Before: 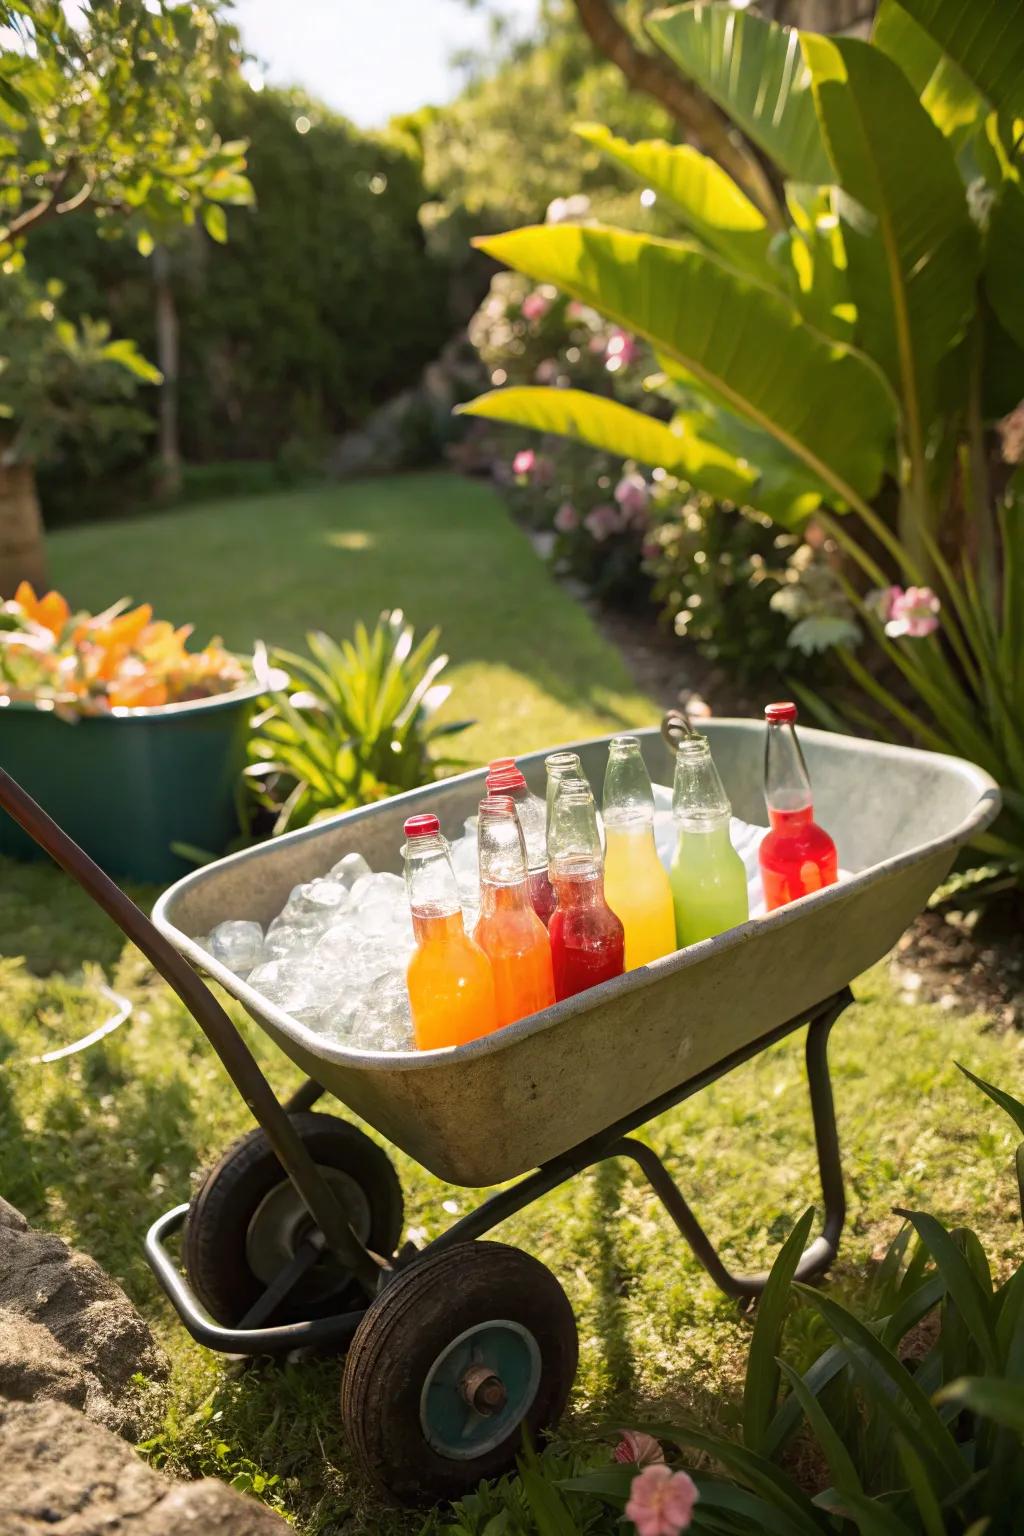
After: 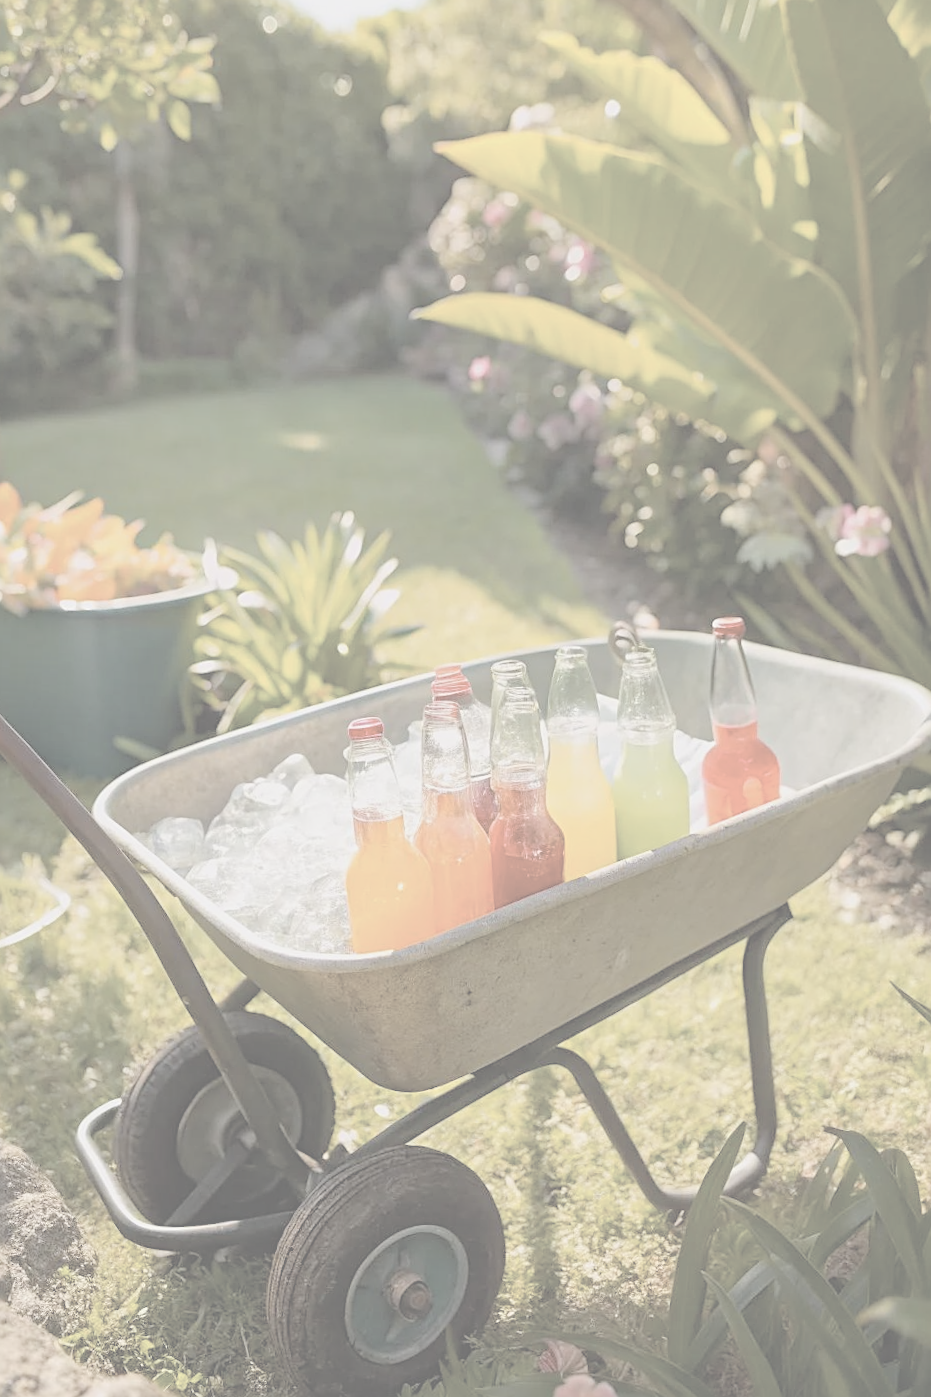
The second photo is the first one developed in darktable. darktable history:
contrast brightness saturation: contrast -0.319, brightness 0.754, saturation -0.77
sharpen: on, module defaults
exposure: exposure 0.201 EV, compensate highlight preservation false
crop and rotate: angle -1.86°, left 3.142%, top 4.061%, right 1.503%, bottom 0.559%
color balance rgb: linear chroma grading › shadows 9.33%, linear chroma grading › highlights 9.88%, linear chroma grading › global chroma 14.7%, linear chroma grading › mid-tones 14.917%, perceptual saturation grading › global saturation 0.939%, global vibrance 11.128%
